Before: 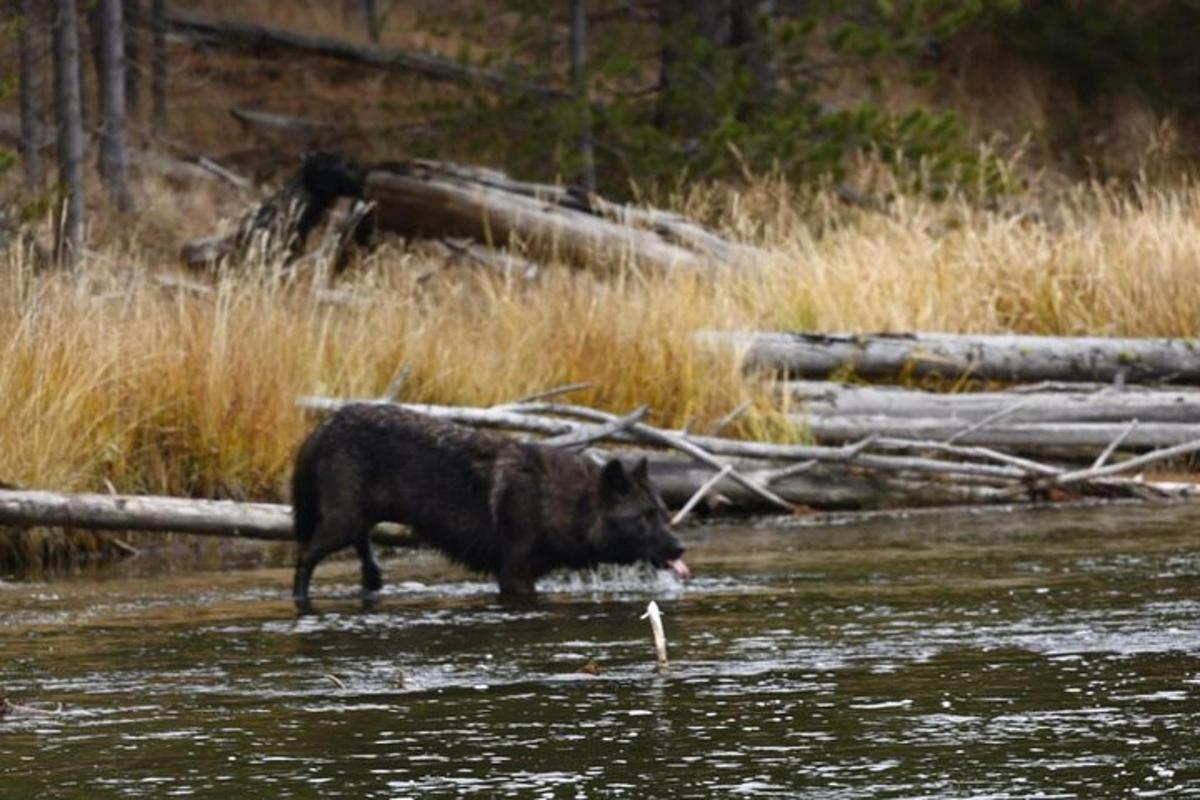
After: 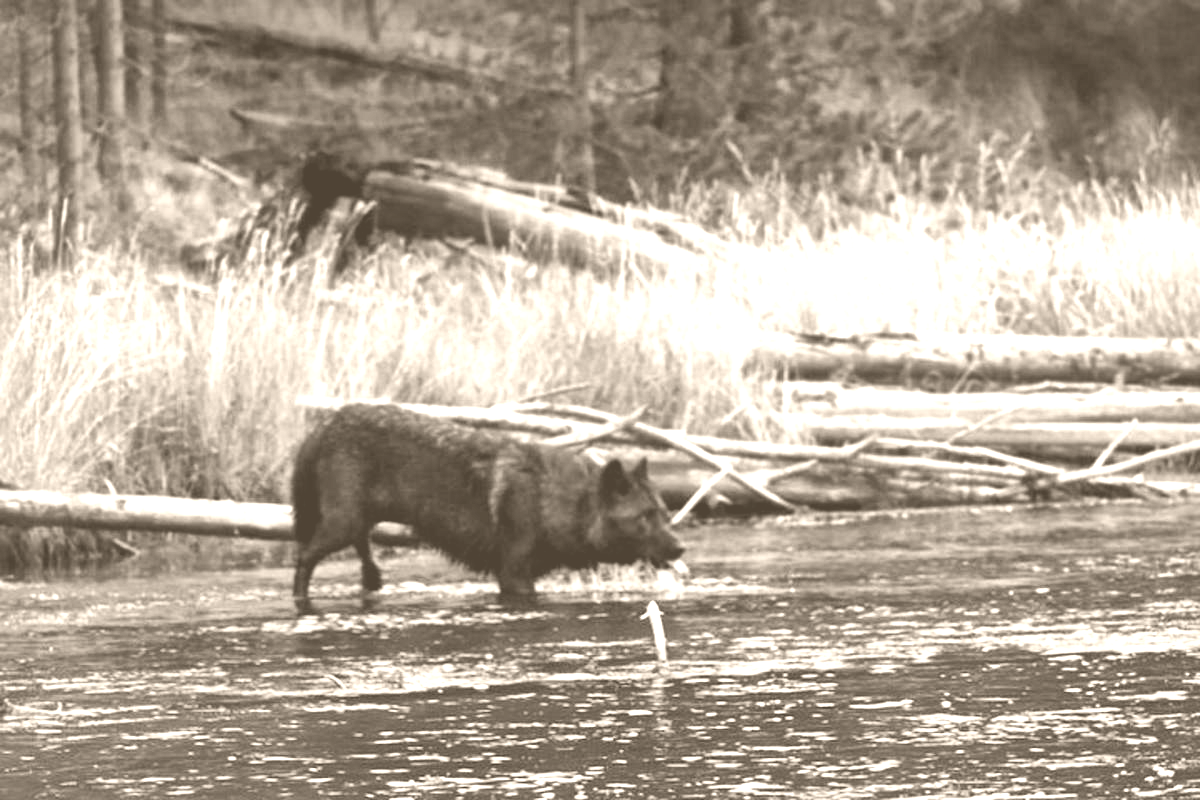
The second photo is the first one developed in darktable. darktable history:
local contrast: mode bilateral grid, contrast 20, coarseness 50, detail 159%, midtone range 0.2
exposure: exposure 0.2 EV, compensate highlight preservation false
colorize: hue 34.49°, saturation 35.33%, source mix 100%, version 1
